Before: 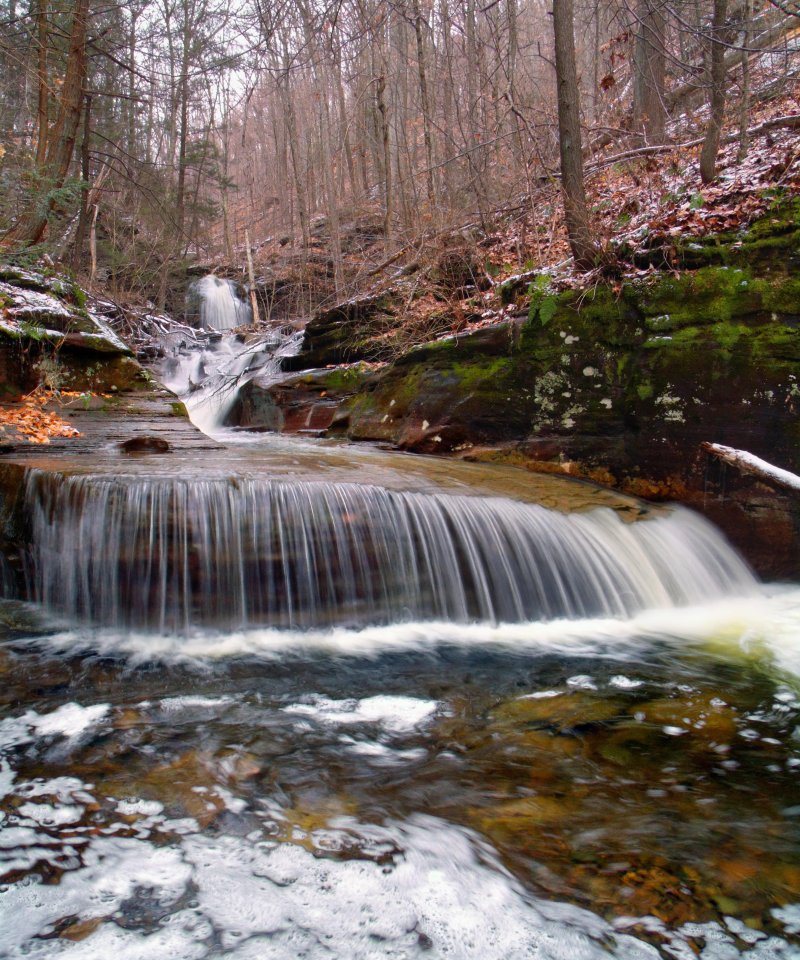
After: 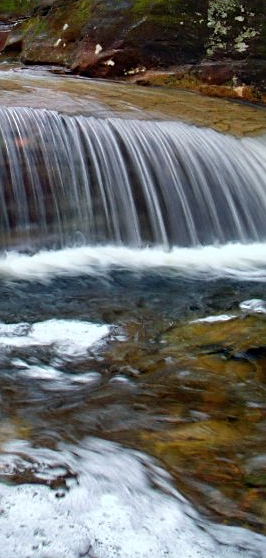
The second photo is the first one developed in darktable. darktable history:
color calibration: illuminant Planckian (black body), adaptation linear Bradford (ICC v4), x 0.36, y 0.366, temperature 4507.76 K, saturation algorithm version 1 (2020)
crop: left 40.965%, top 39.177%, right 25.71%, bottom 2.653%
sharpen: on, module defaults
